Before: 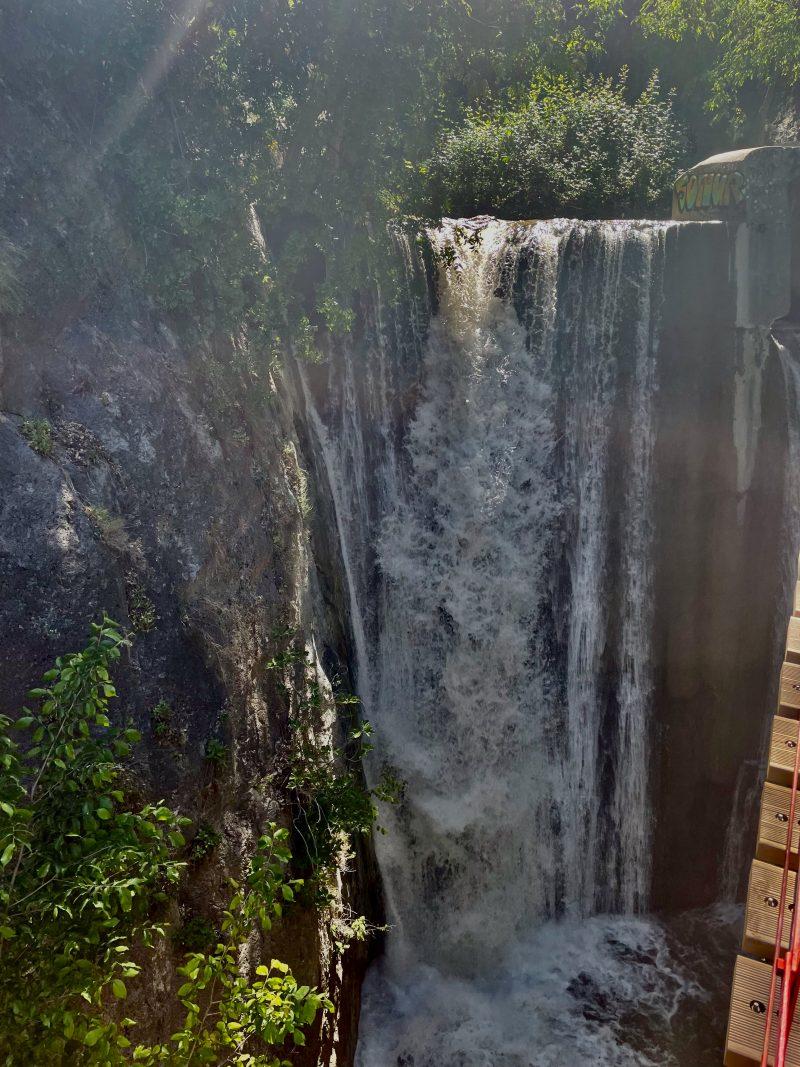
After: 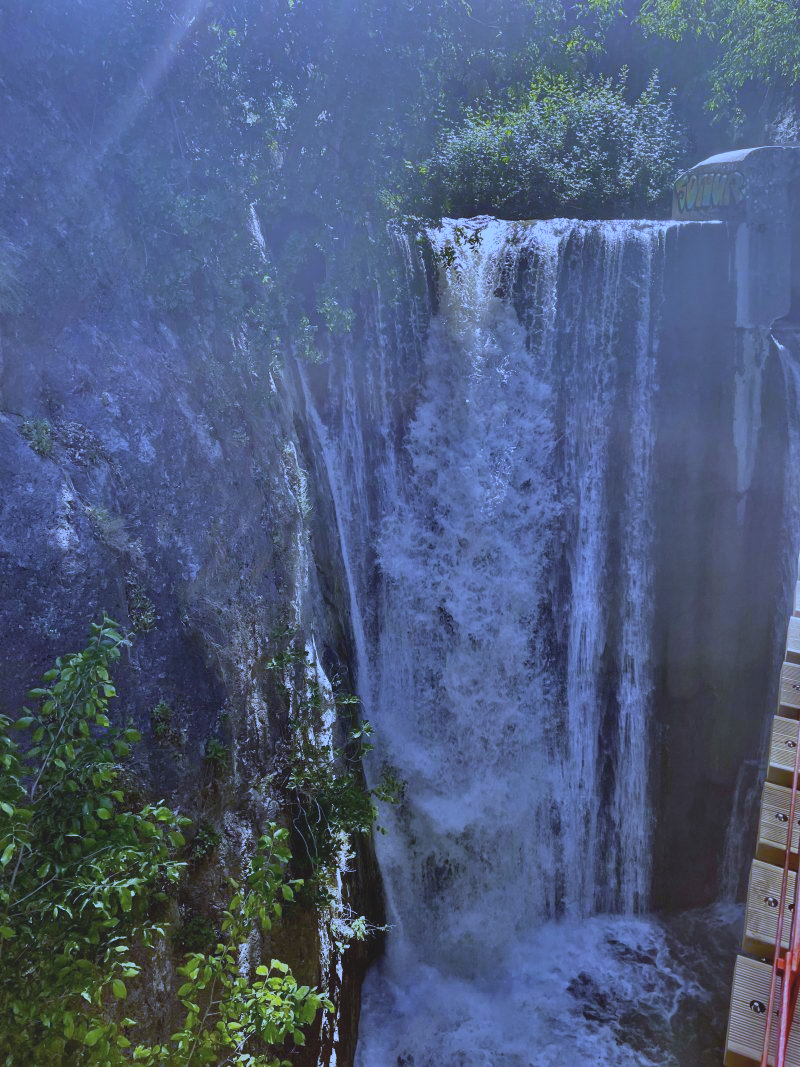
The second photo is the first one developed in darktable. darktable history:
contrast brightness saturation: contrast -0.15, brightness 0.05, saturation -0.12
white balance: red 0.766, blue 1.537
